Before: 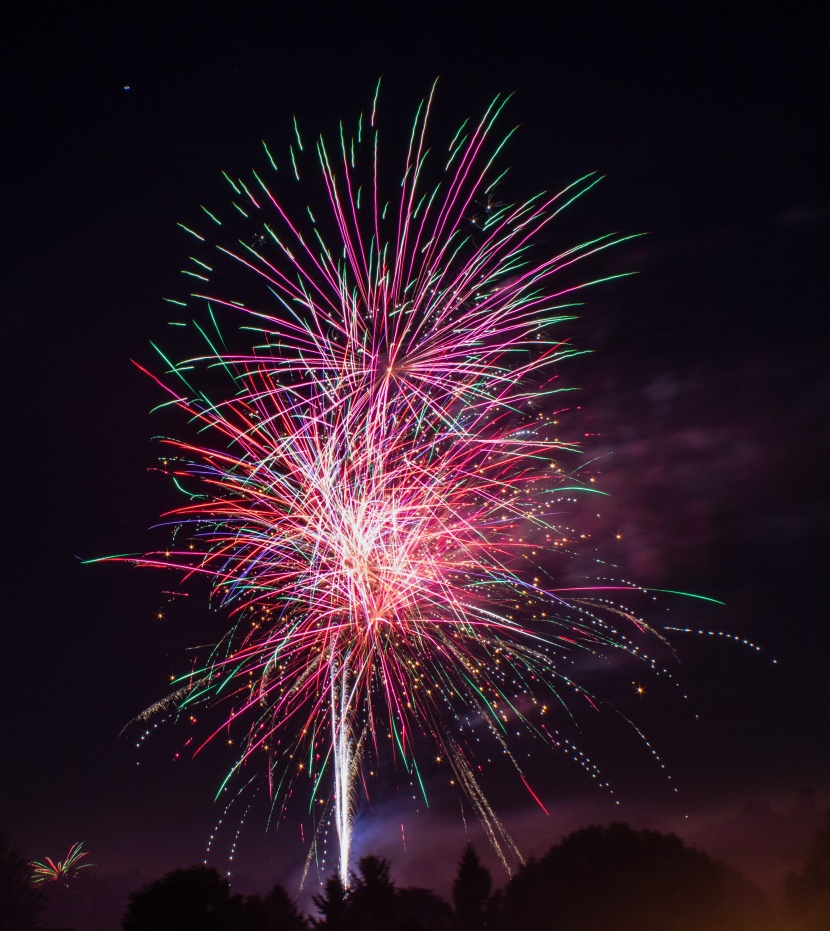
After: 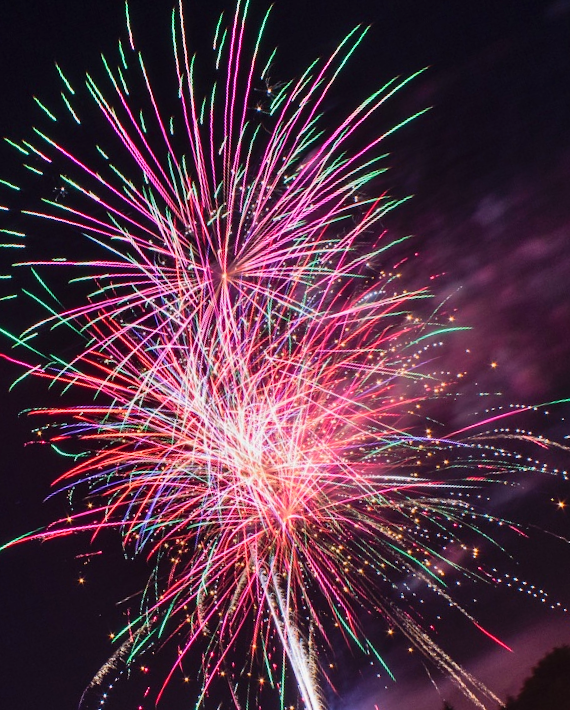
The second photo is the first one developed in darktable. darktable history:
crop and rotate: angle 17.82°, left 6.715%, right 4.231%, bottom 1.094%
shadows and highlights: radius 135.21, soften with gaussian
